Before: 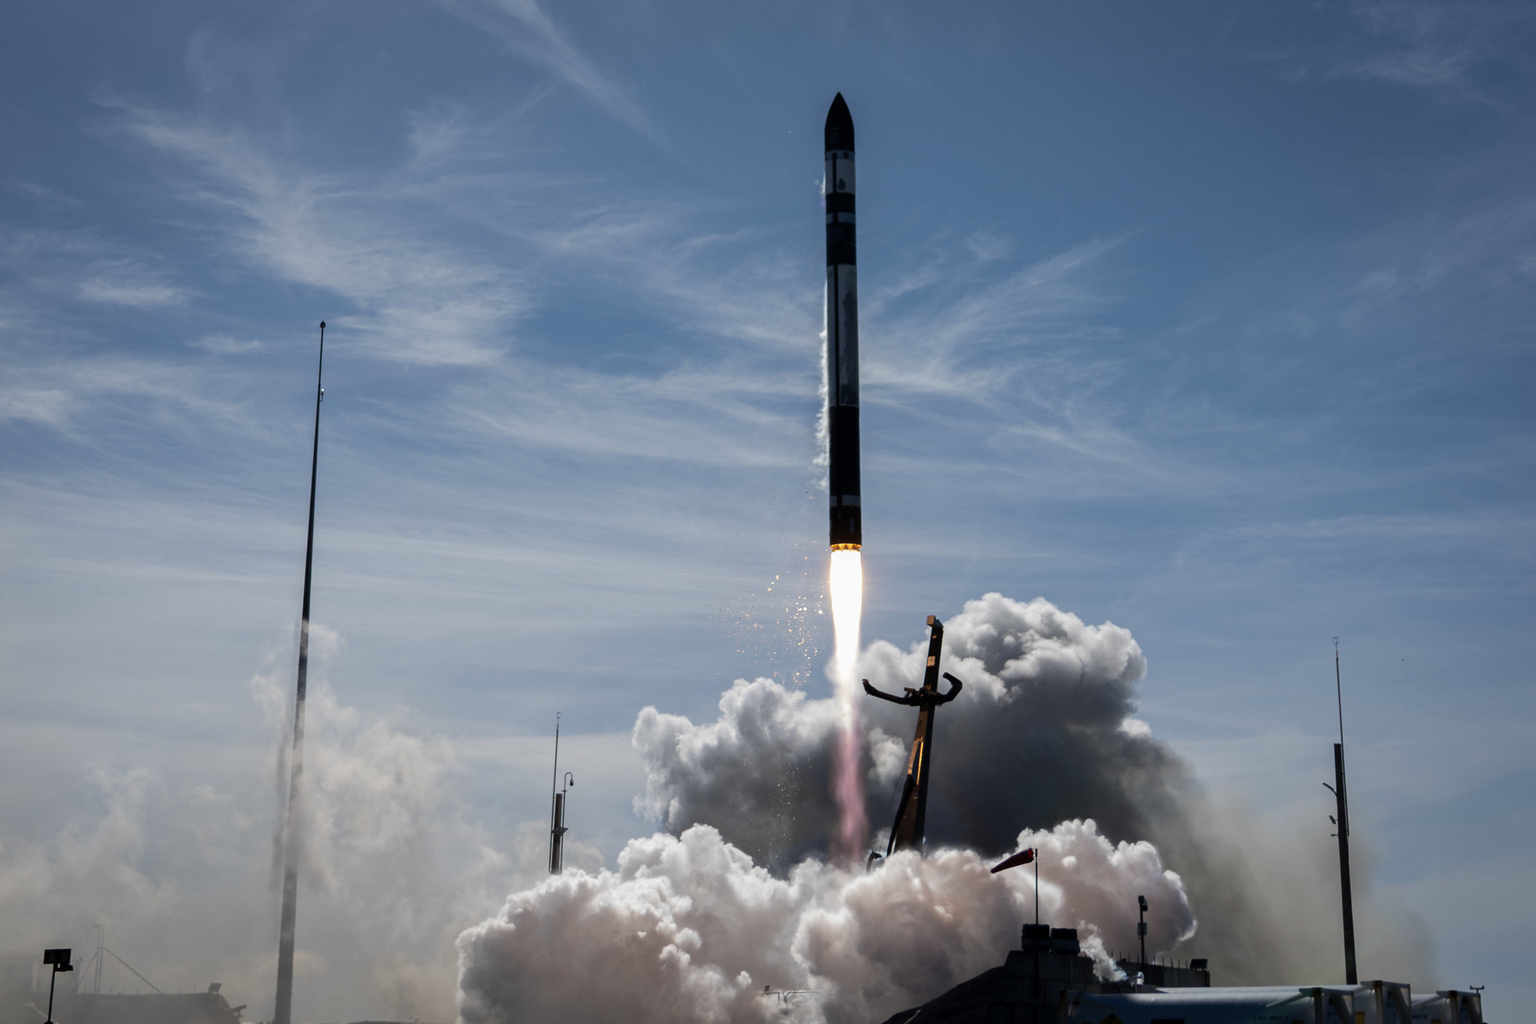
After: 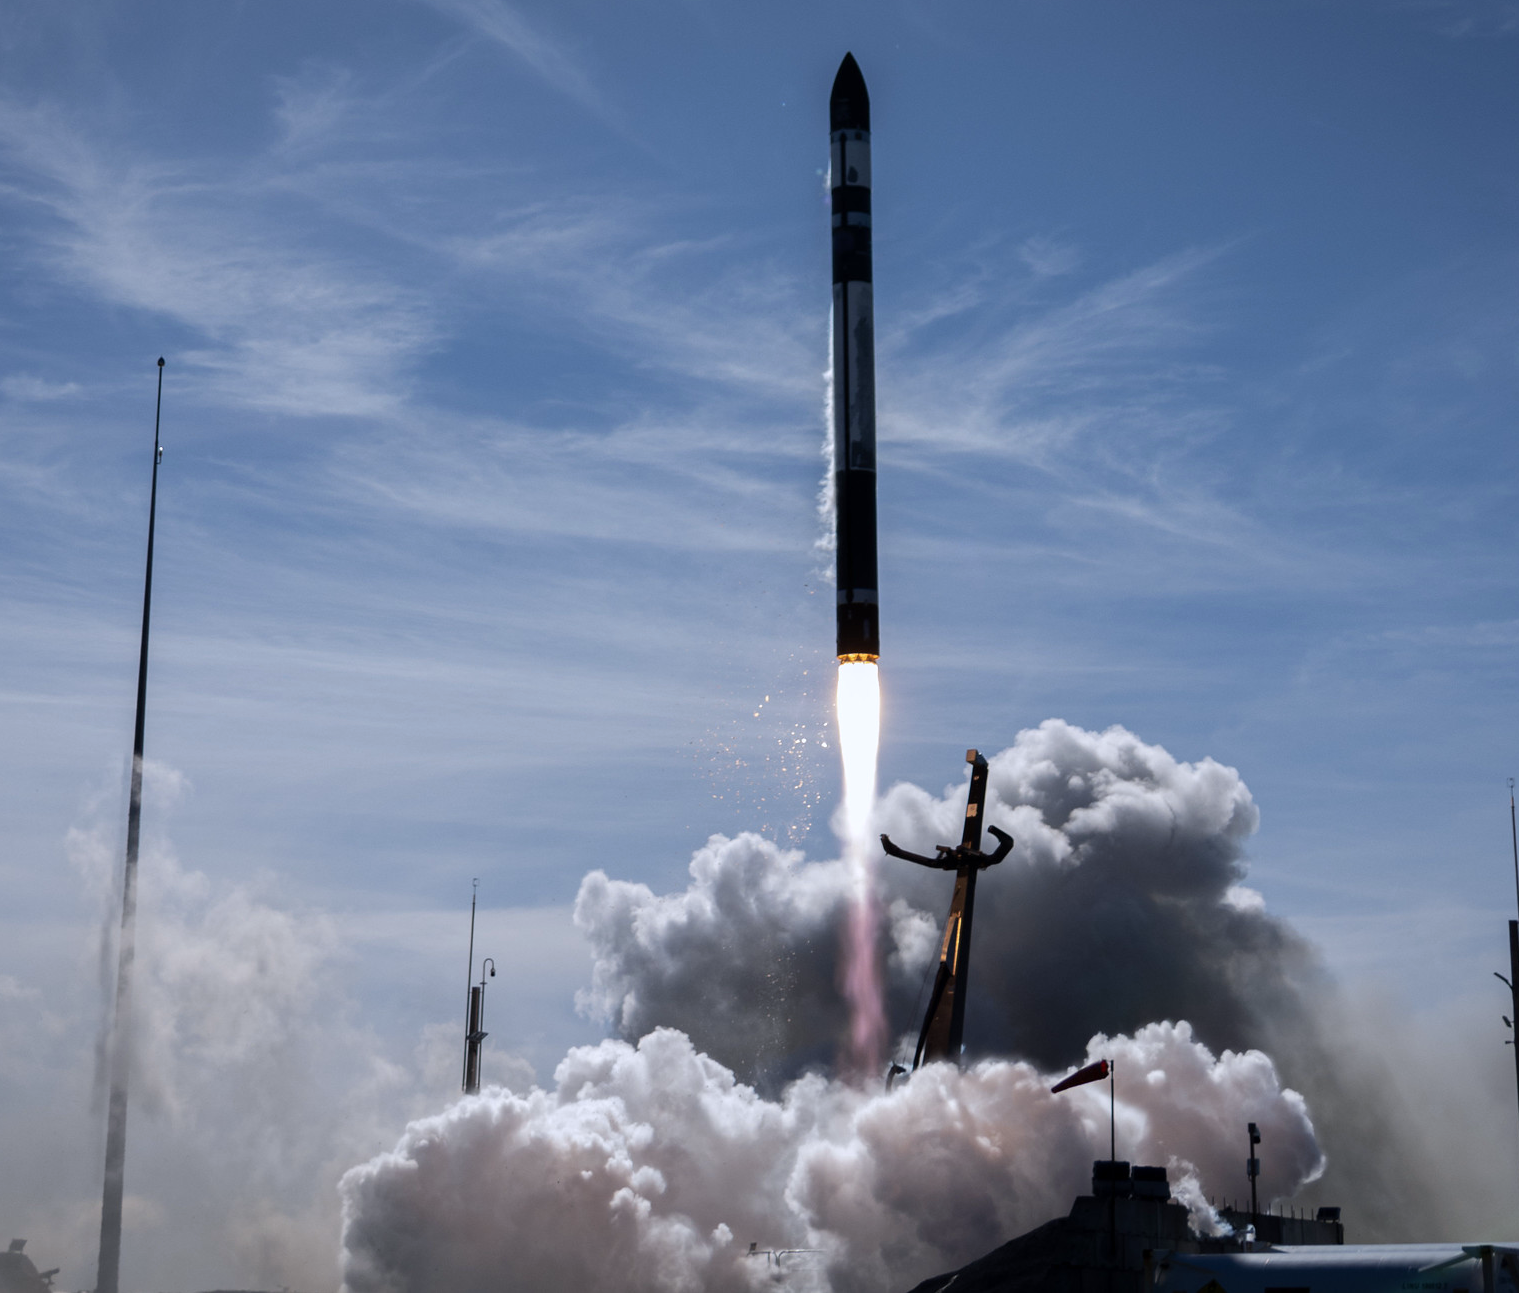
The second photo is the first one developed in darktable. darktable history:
crop and rotate: left 13.15%, top 5.251%, right 12.609%
color calibration: illuminant as shot in camera, x 0.358, y 0.373, temperature 4628.91 K
